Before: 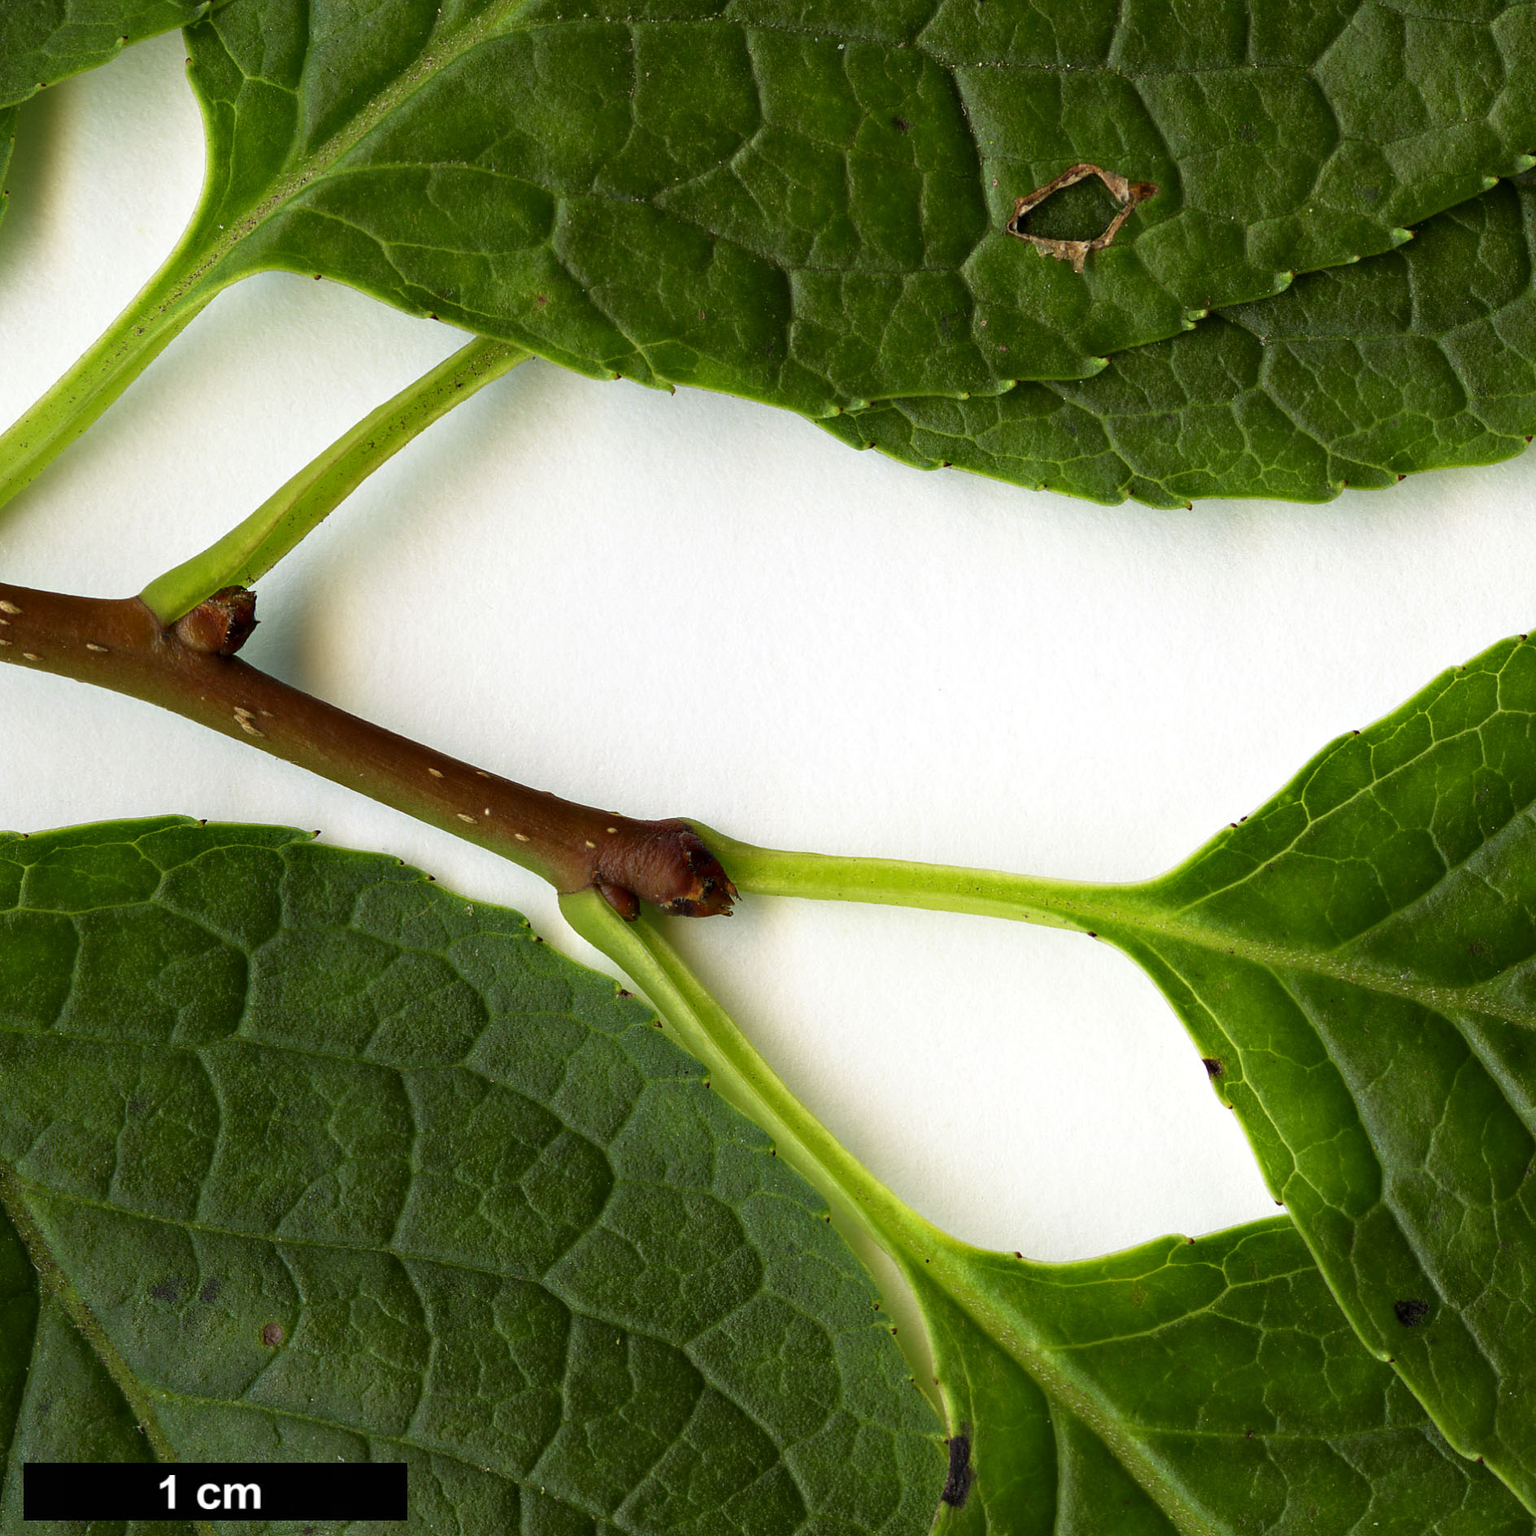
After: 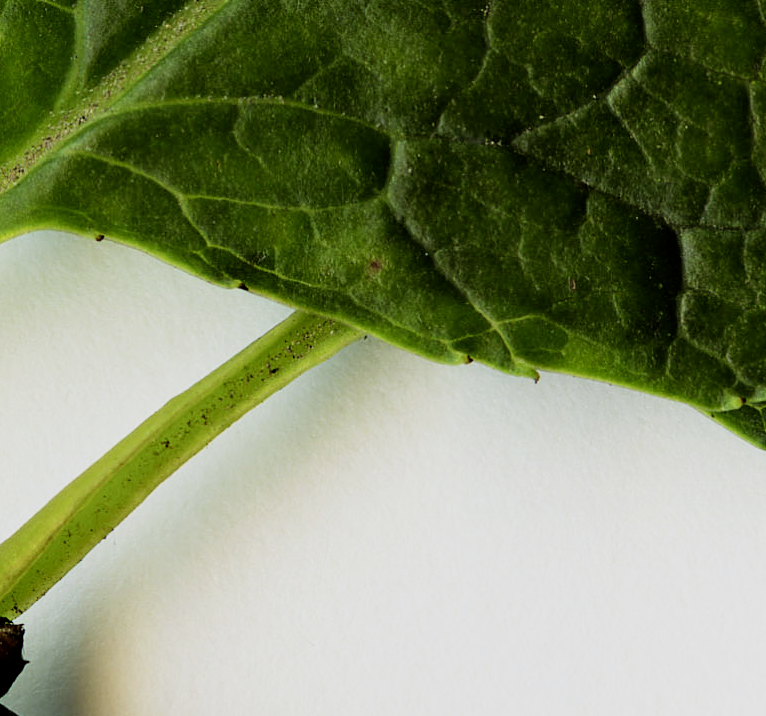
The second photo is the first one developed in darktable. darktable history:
filmic rgb: black relative exposure -5 EV, hardness 2.88, contrast 1.3
crop: left 15.452%, top 5.459%, right 43.956%, bottom 56.62%
